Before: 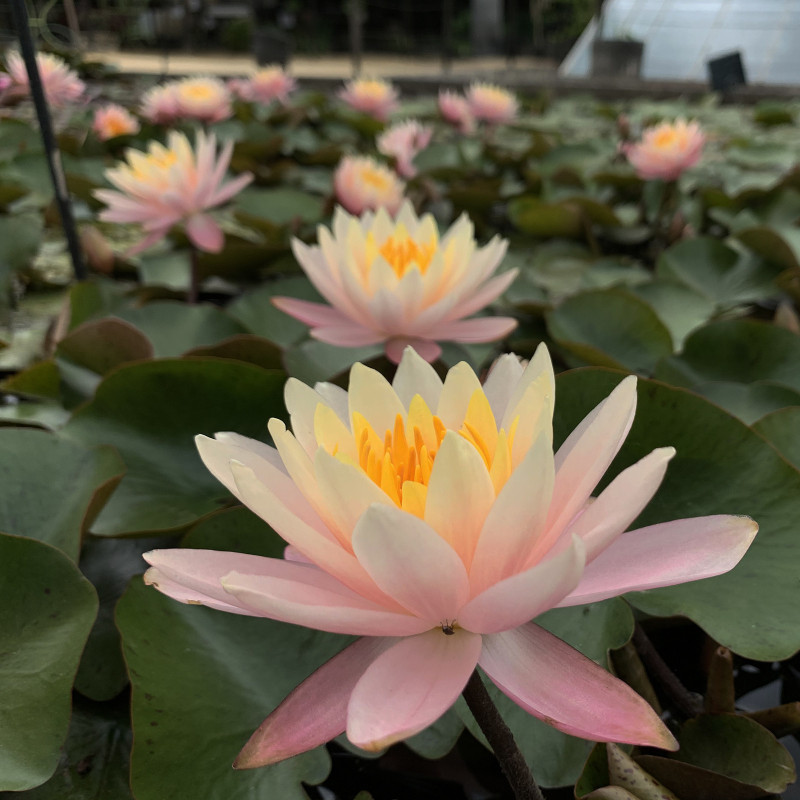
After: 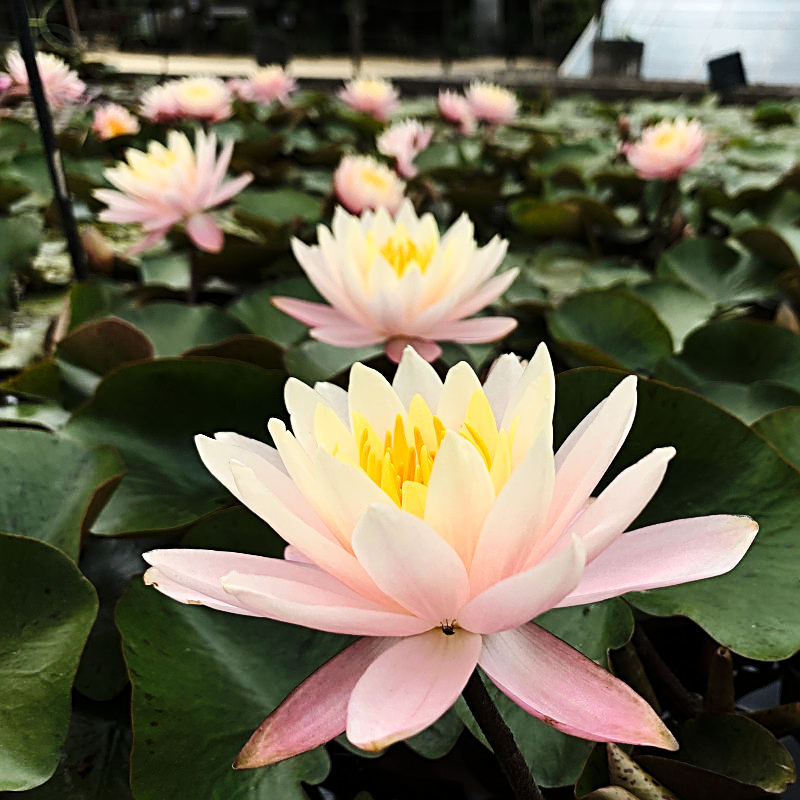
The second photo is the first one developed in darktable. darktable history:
base curve: curves: ch0 [(0, 0) (0.036, 0.025) (0.121, 0.166) (0.206, 0.329) (0.605, 0.79) (1, 1)], preserve colors none
sharpen: radius 2.676, amount 0.669
tone equalizer: -8 EV -0.417 EV, -7 EV -0.389 EV, -6 EV -0.333 EV, -5 EV -0.222 EV, -3 EV 0.222 EV, -2 EV 0.333 EV, -1 EV 0.389 EV, +0 EV 0.417 EV, edges refinement/feathering 500, mask exposure compensation -1.57 EV, preserve details no
